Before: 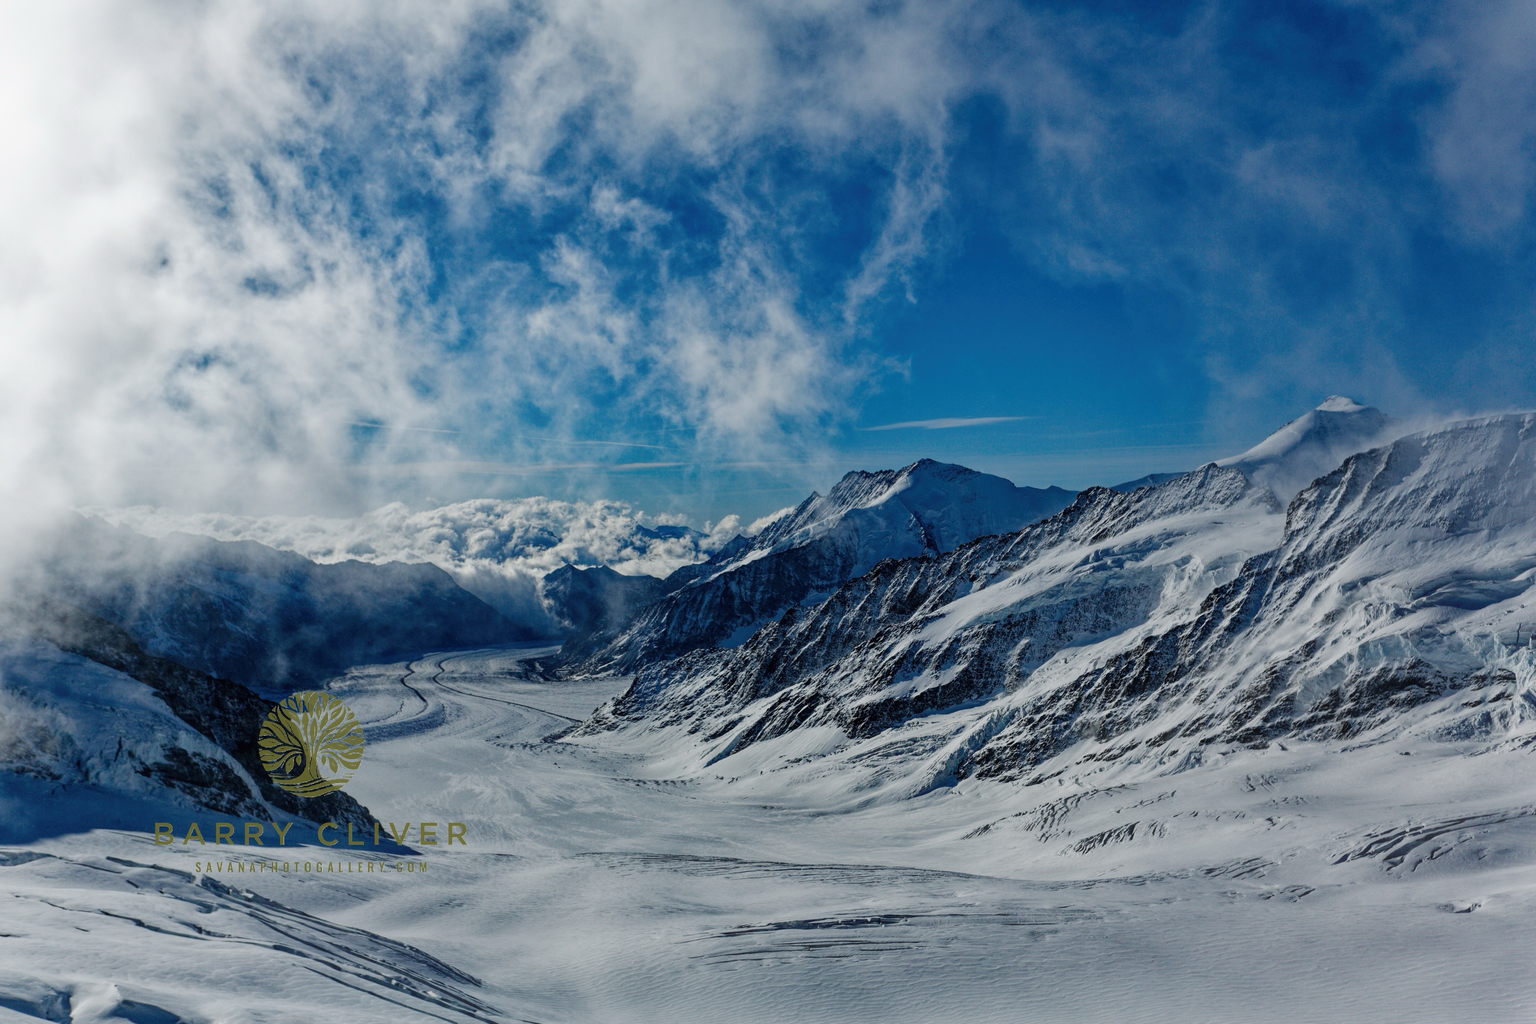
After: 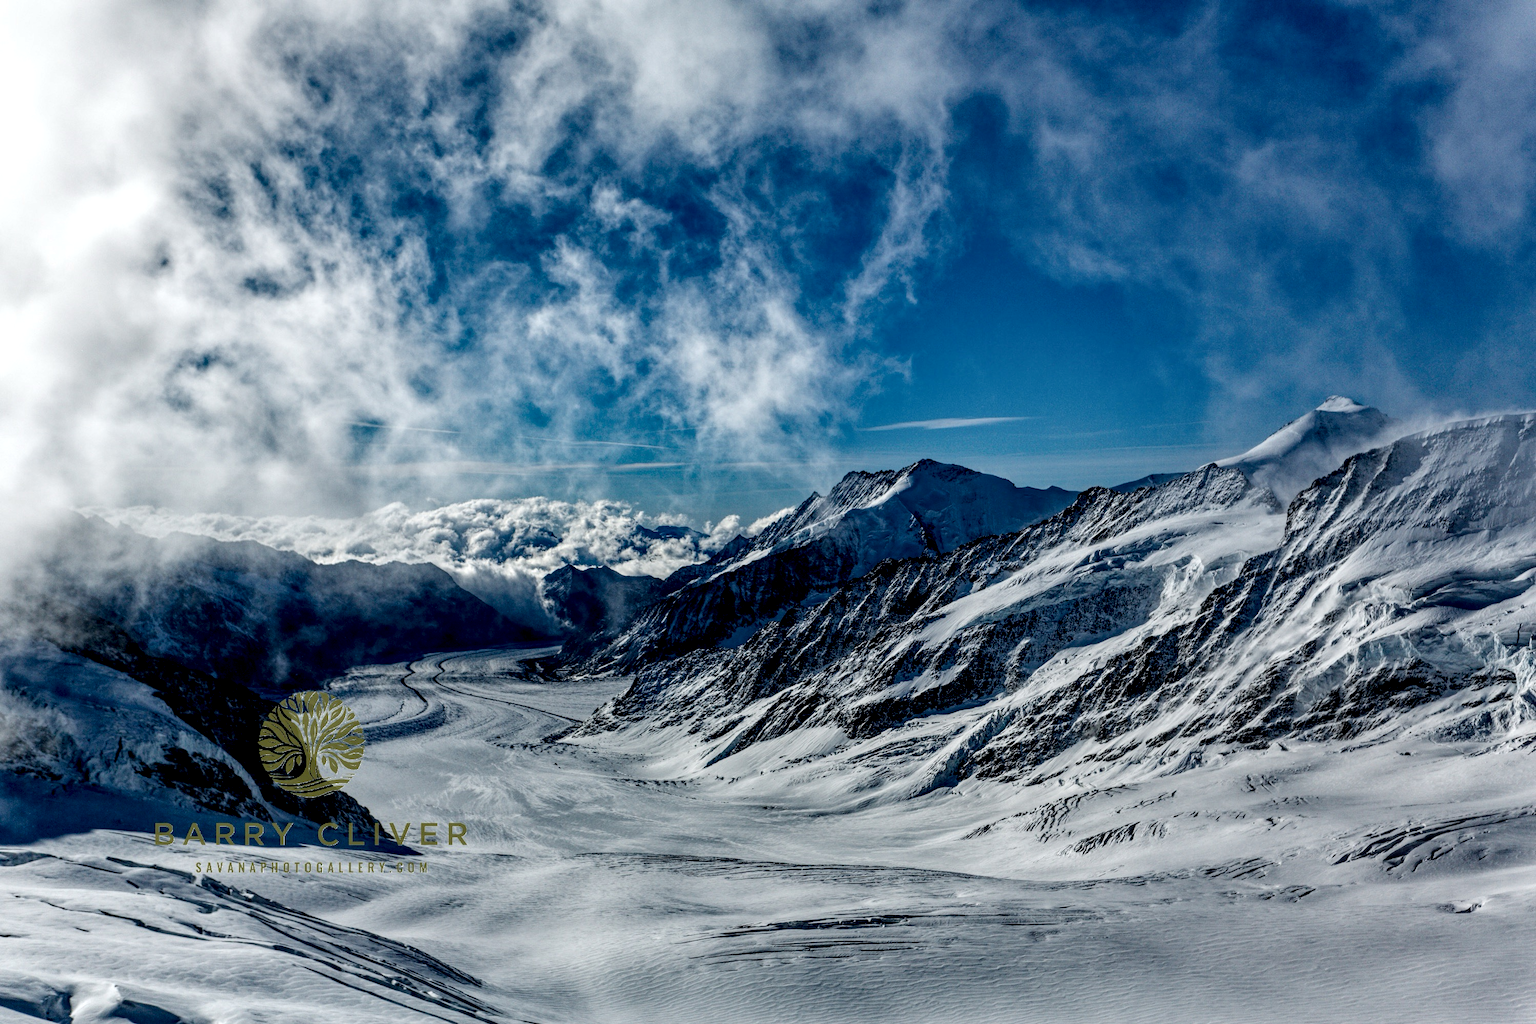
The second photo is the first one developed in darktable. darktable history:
local contrast: highlights 81%, shadows 58%, detail 175%, midtone range 0.595
